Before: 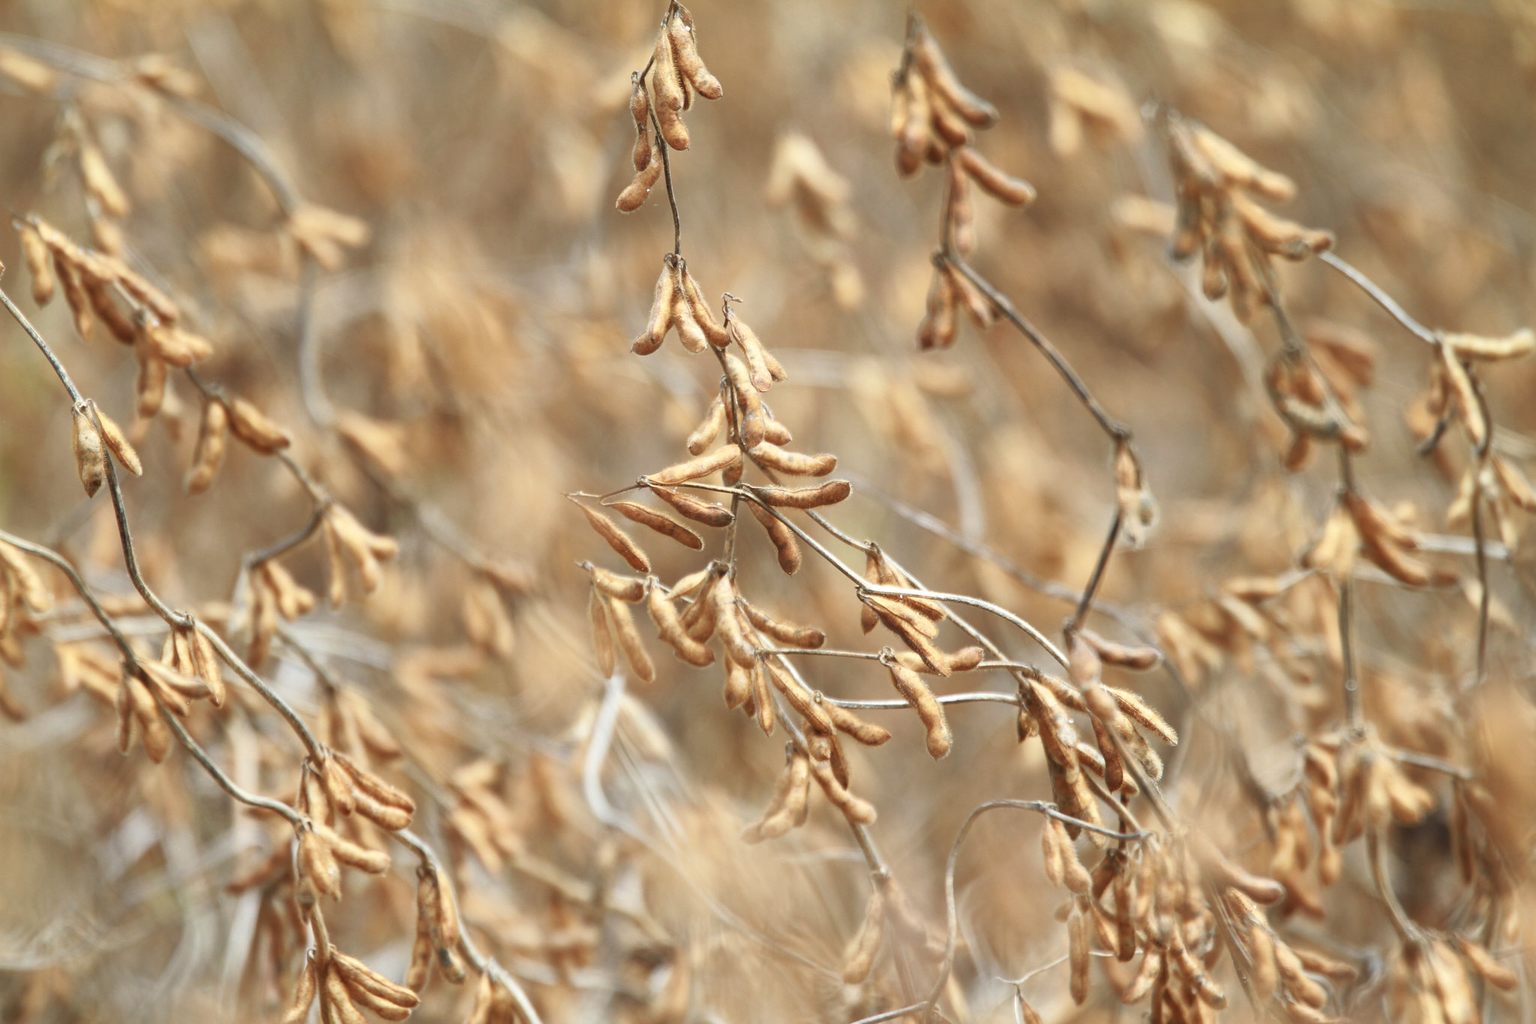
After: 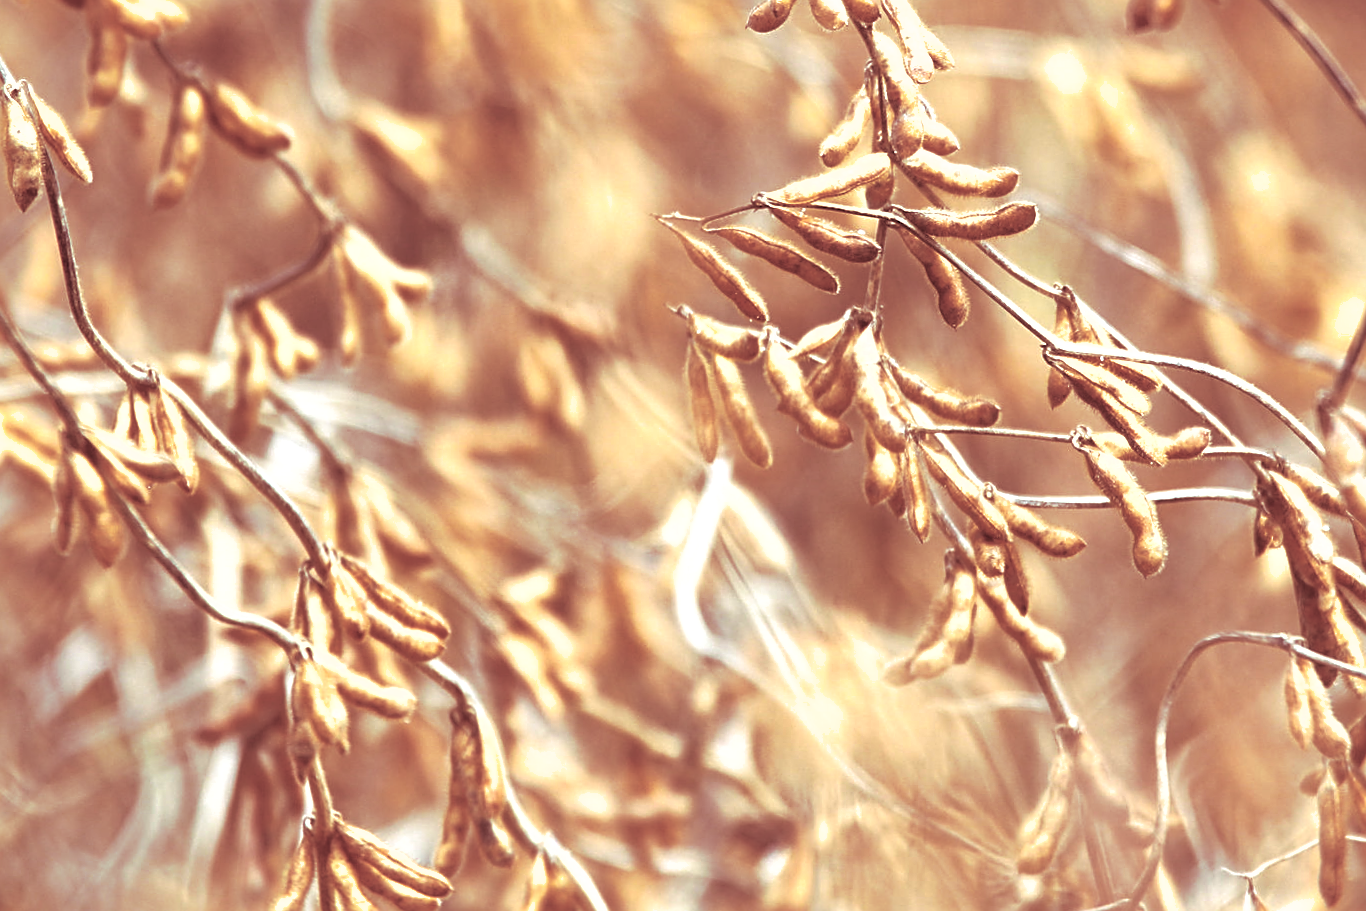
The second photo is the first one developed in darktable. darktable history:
sharpen: on, module defaults
exposure: black level correction 0, exposure 0.7 EV, compensate exposure bias true, compensate highlight preservation false
crop and rotate: angle -0.82°, left 3.85%, top 31.828%, right 27.992%
split-toning: highlights › saturation 0, balance -61.83
shadows and highlights: on, module defaults
